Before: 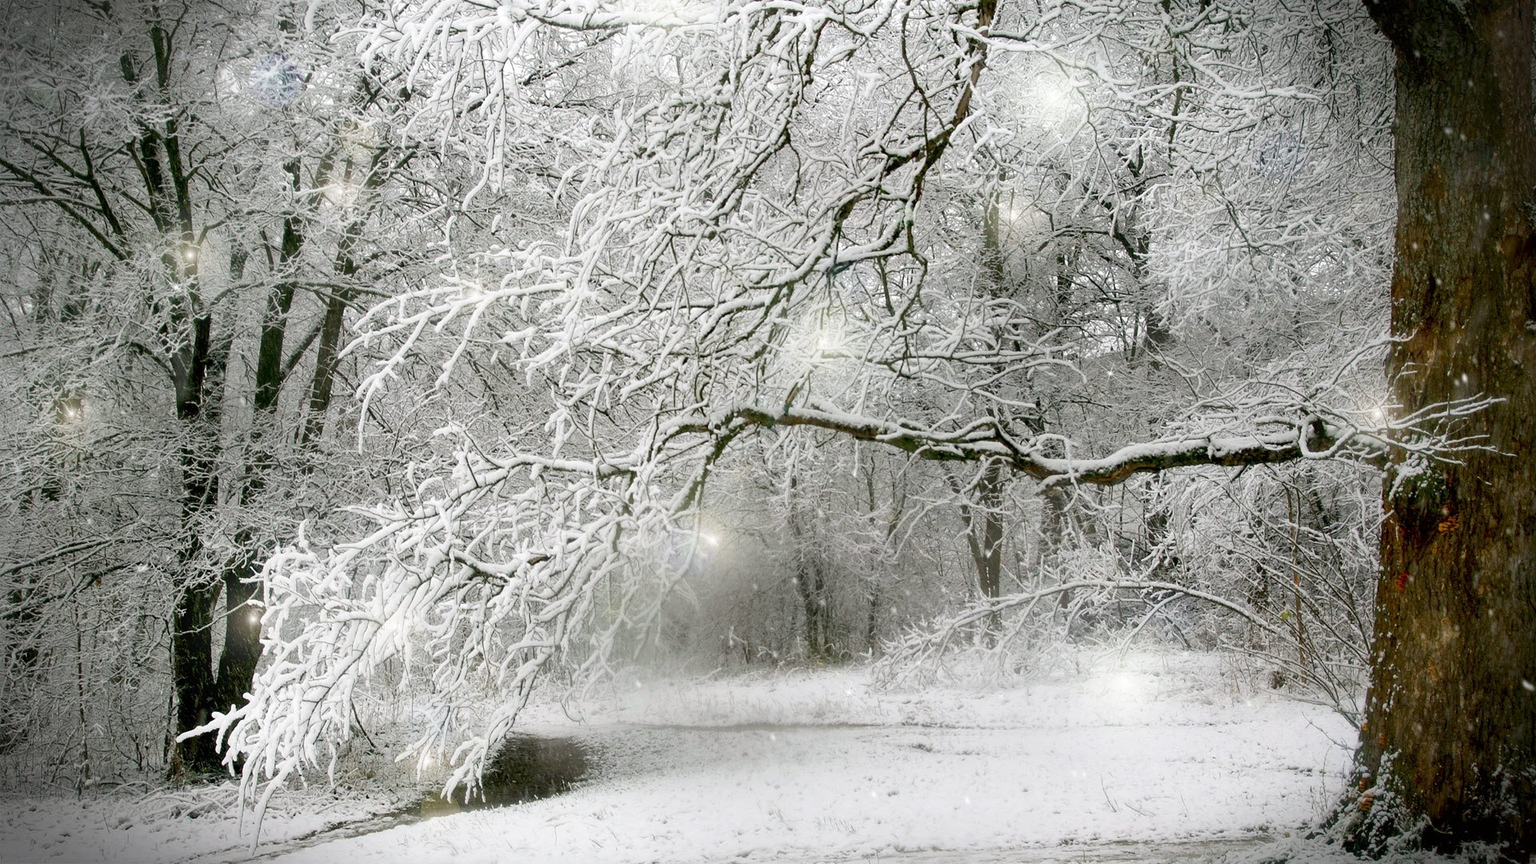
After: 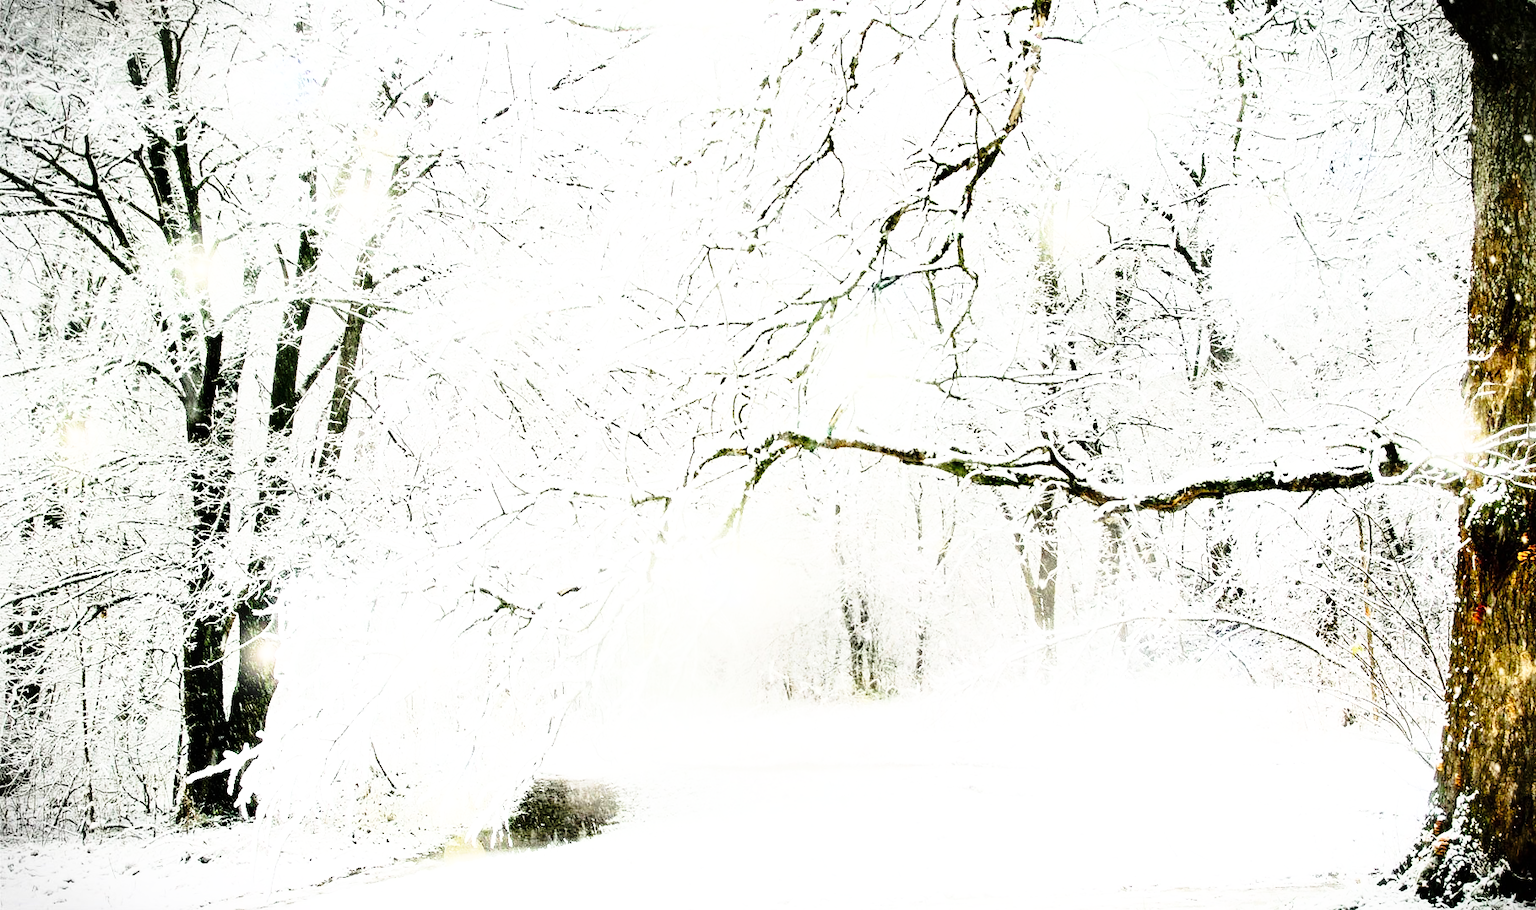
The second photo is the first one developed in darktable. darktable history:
crop and rotate: right 5.167%
exposure: black level correction 0, exposure 0.7 EV, compensate exposure bias true, compensate highlight preservation false
rgb curve: curves: ch0 [(0, 0) (0.21, 0.15) (0.24, 0.21) (0.5, 0.75) (0.75, 0.96) (0.89, 0.99) (1, 1)]; ch1 [(0, 0.02) (0.21, 0.13) (0.25, 0.2) (0.5, 0.67) (0.75, 0.9) (0.89, 0.97) (1, 1)]; ch2 [(0, 0.02) (0.21, 0.13) (0.25, 0.2) (0.5, 0.67) (0.75, 0.9) (0.89, 0.97) (1, 1)], compensate middle gray true
base curve: curves: ch0 [(0, 0) (0.028, 0.03) (0.121, 0.232) (0.46, 0.748) (0.859, 0.968) (1, 1)], preserve colors none
